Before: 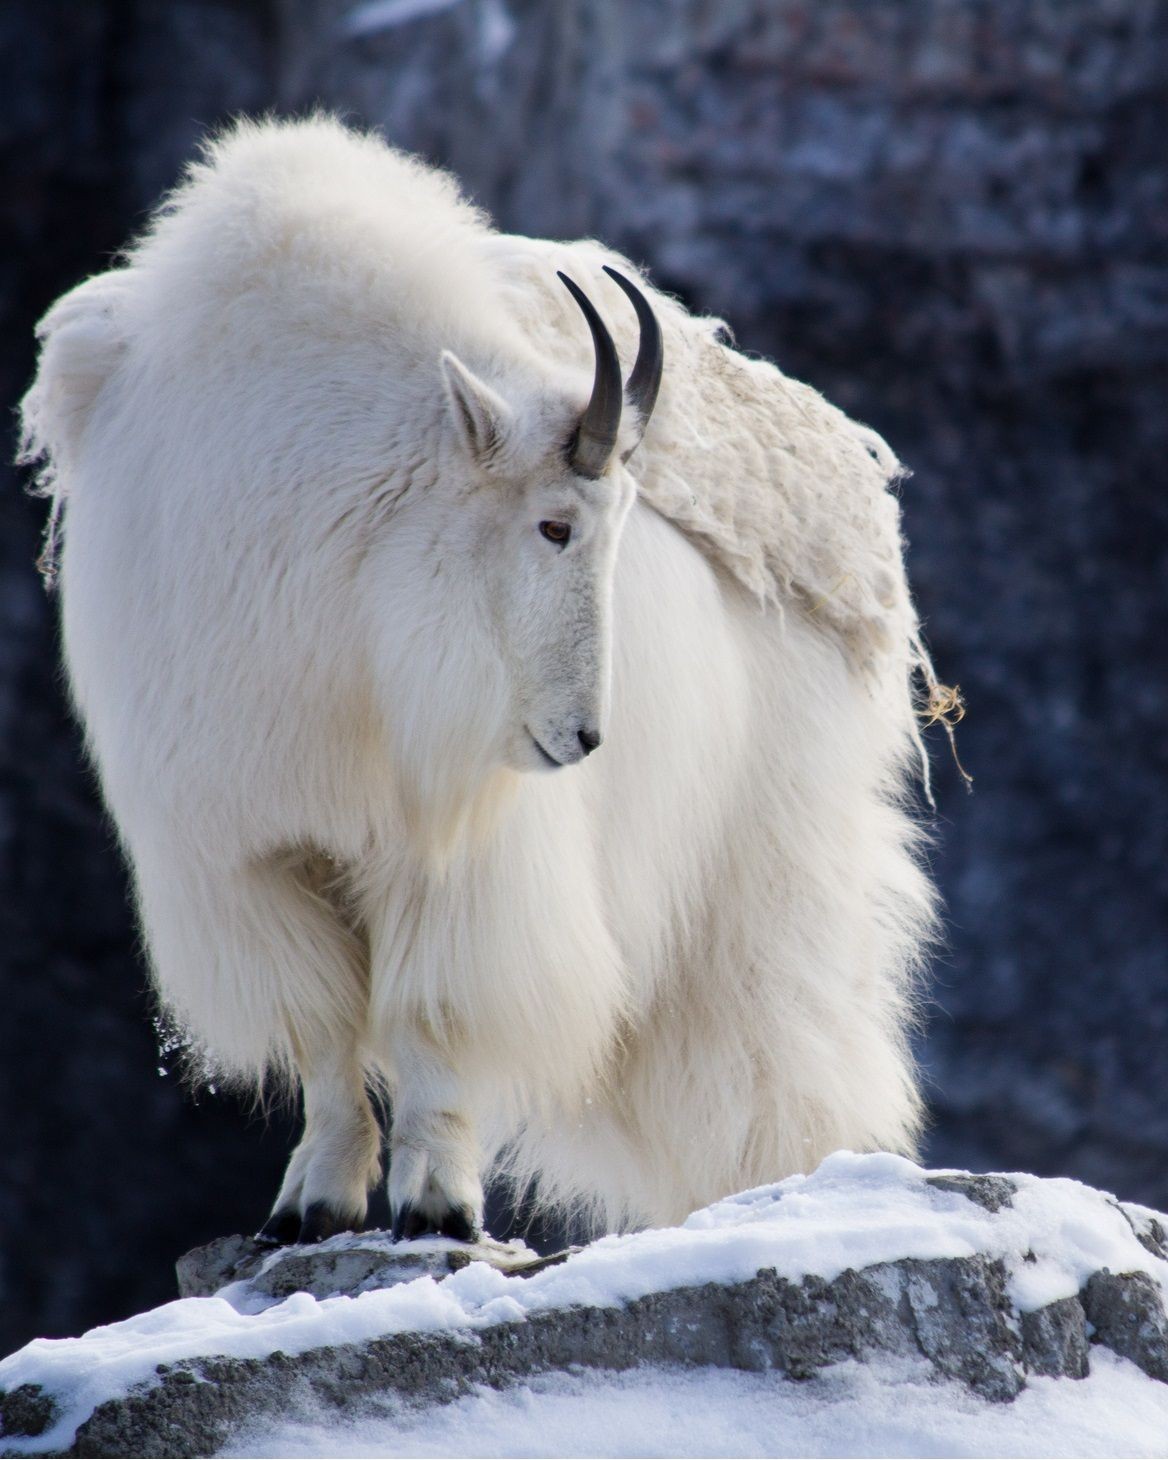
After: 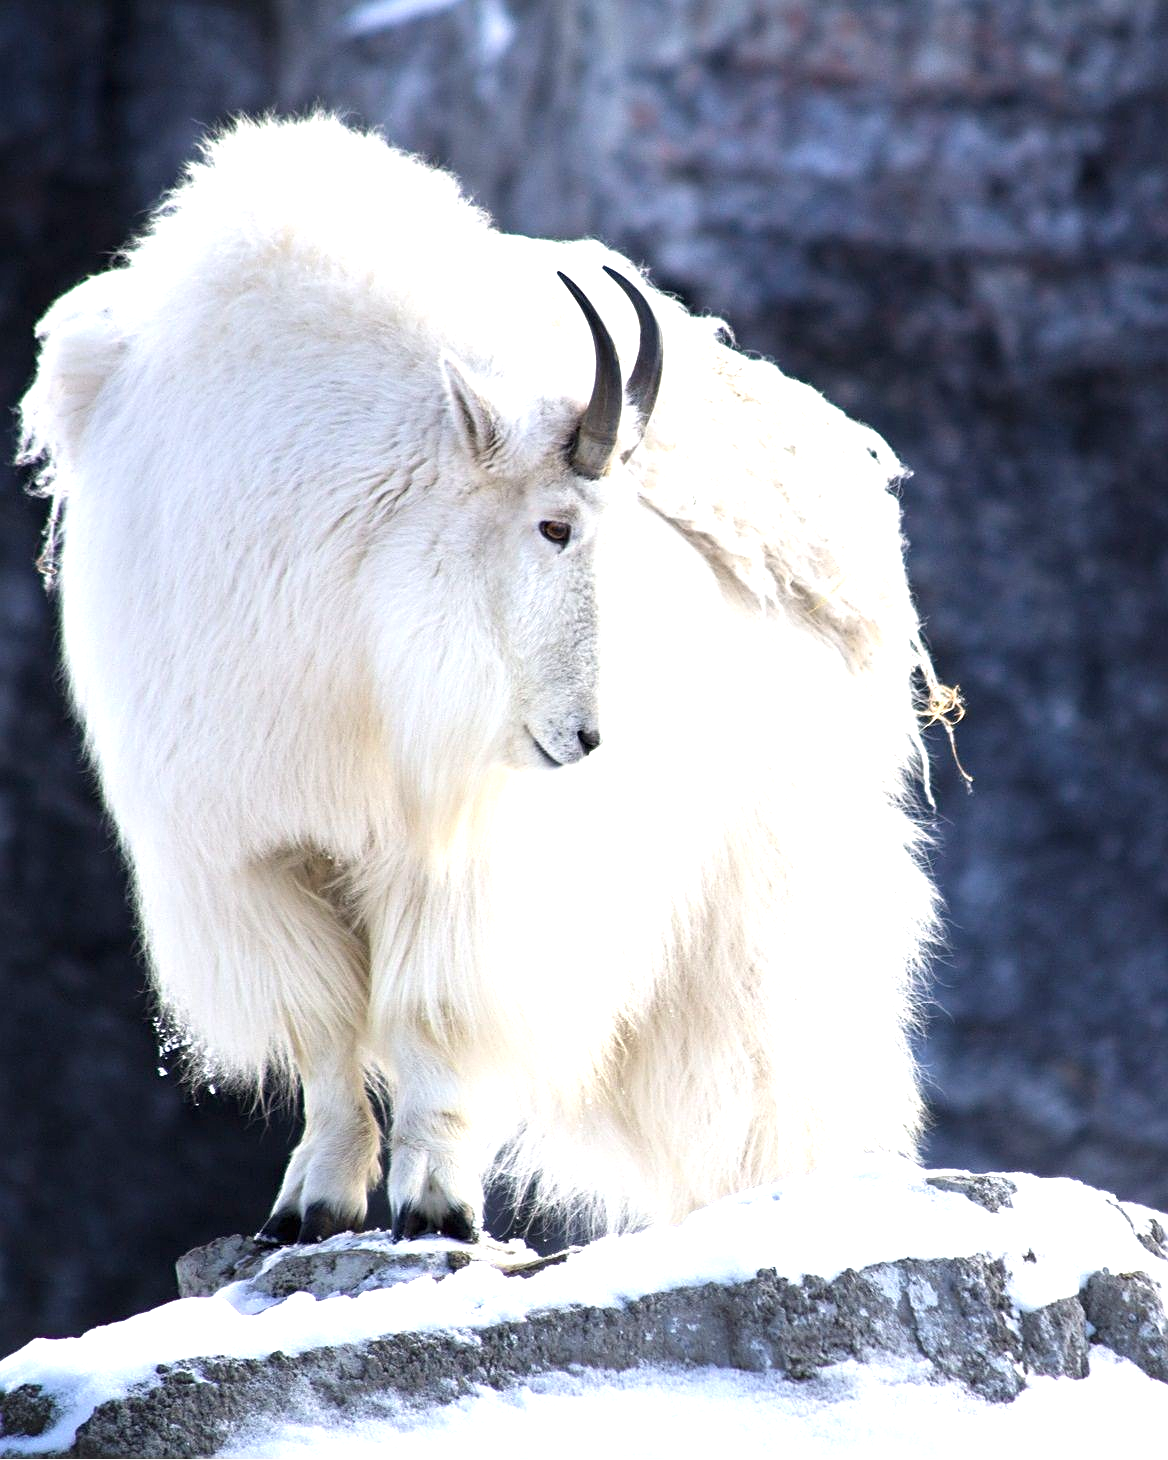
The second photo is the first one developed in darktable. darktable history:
sharpen: on, module defaults
contrast brightness saturation: saturation -0.04
exposure: black level correction 0, exposure 1.185 EV, compensate highlight preservation false
